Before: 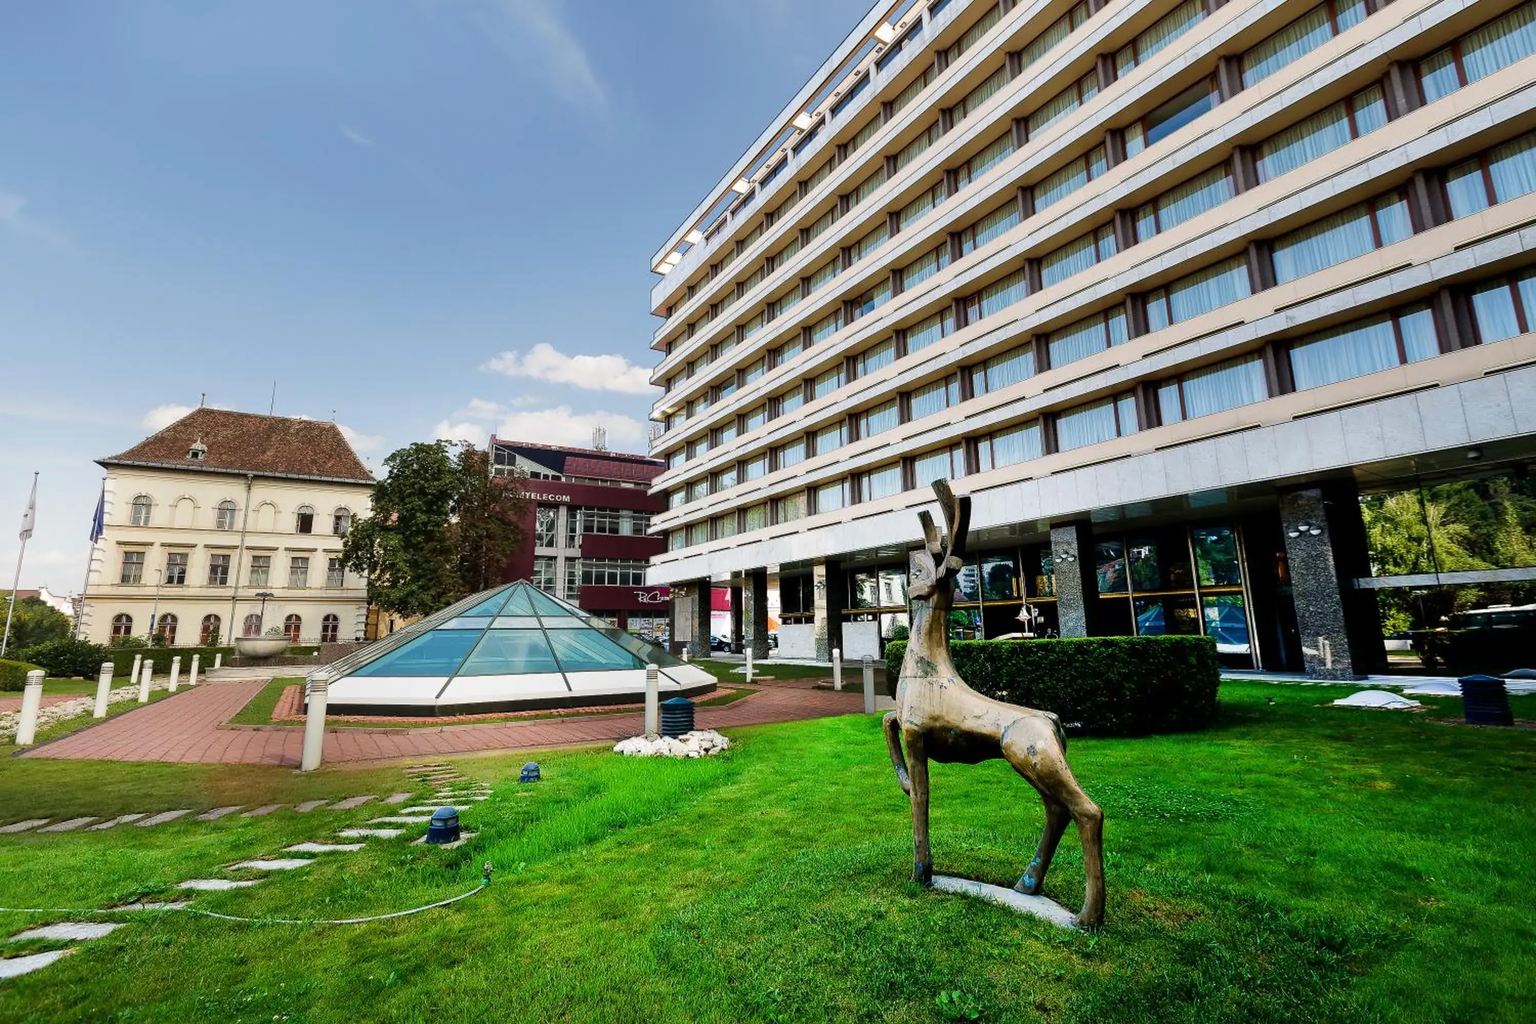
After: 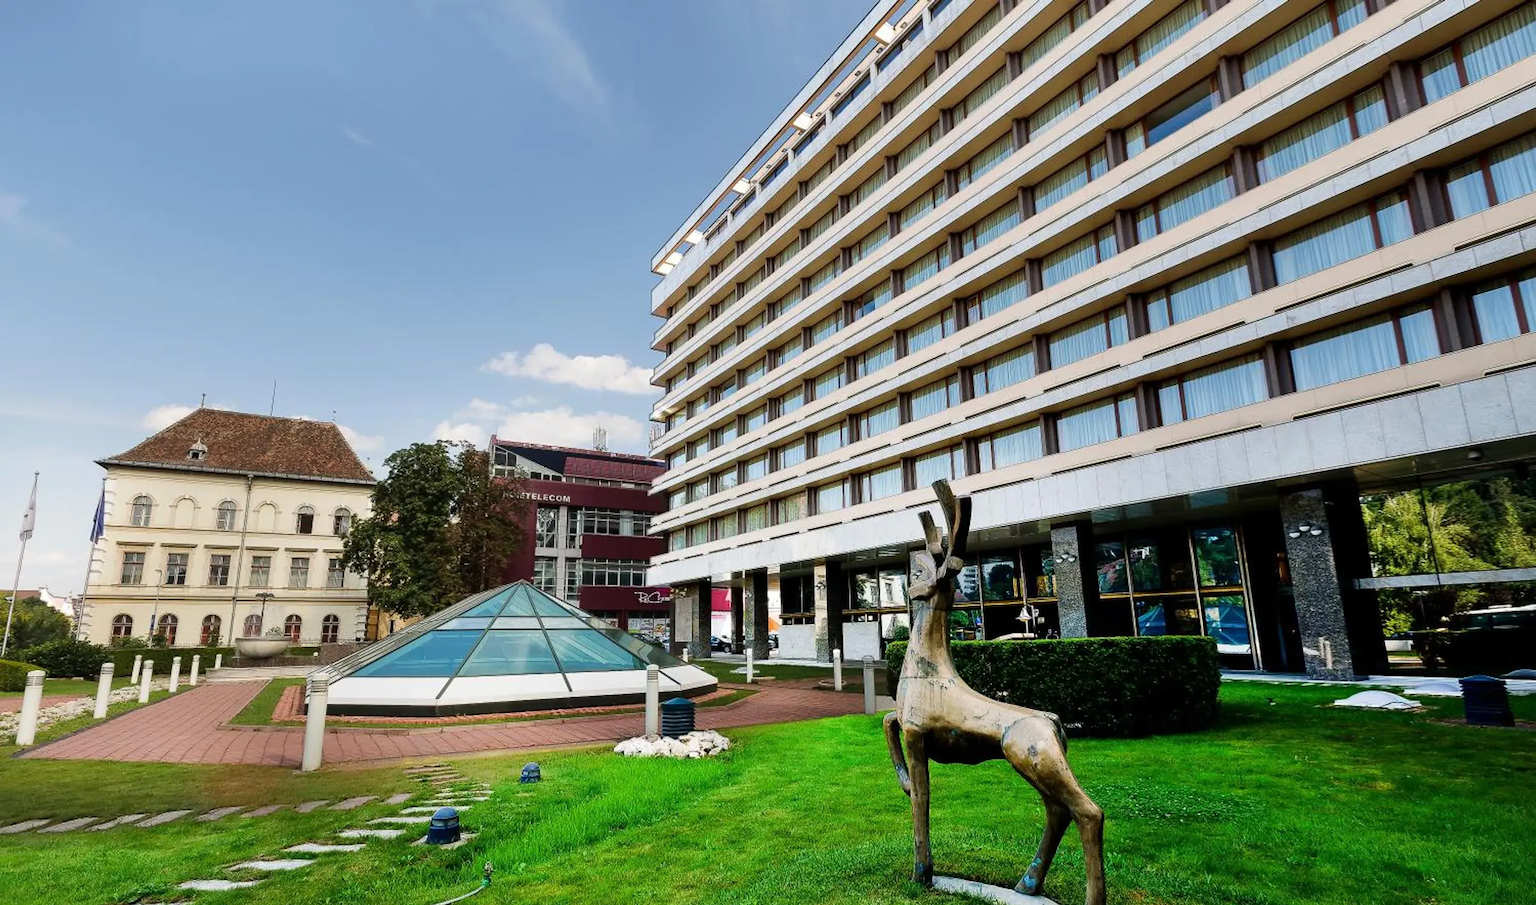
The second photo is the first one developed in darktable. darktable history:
crop and rotate: top 0%, bottom 11.588%
